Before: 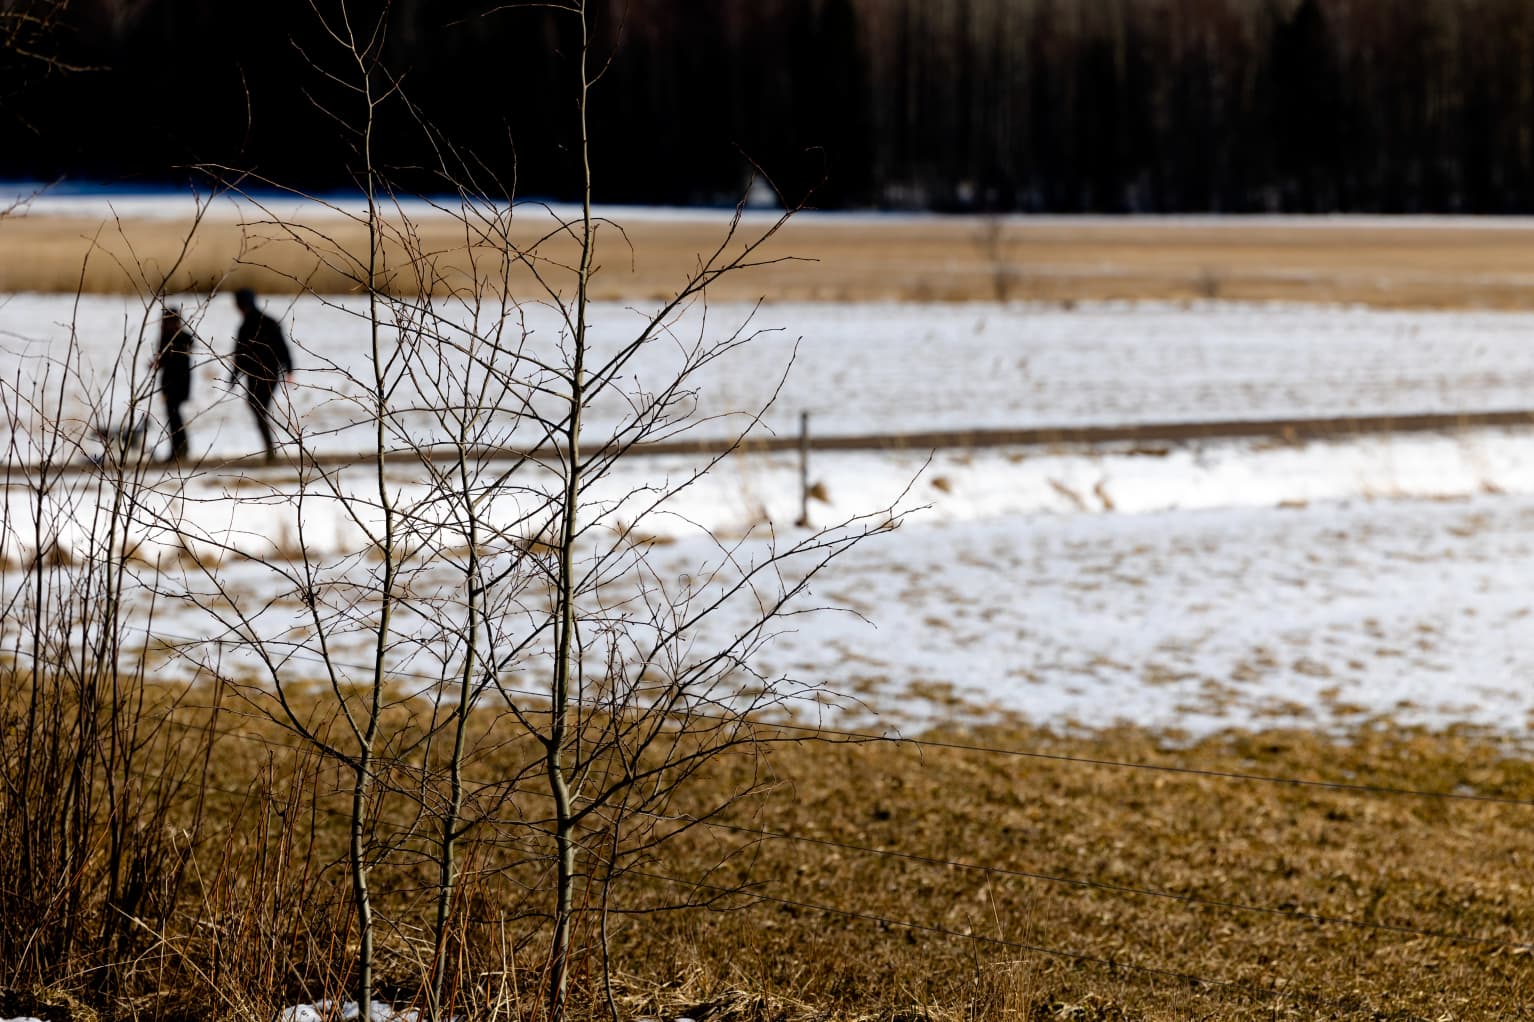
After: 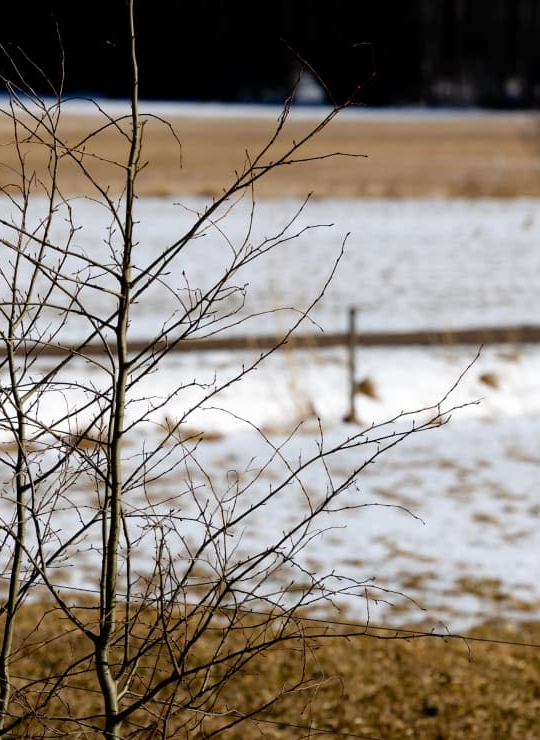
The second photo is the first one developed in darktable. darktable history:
crop and rotate: left 29.476%, top 10.214%, right 35.32%, bottom 17.333%
color balance: mode lift, gamma, gain (sRGB)
